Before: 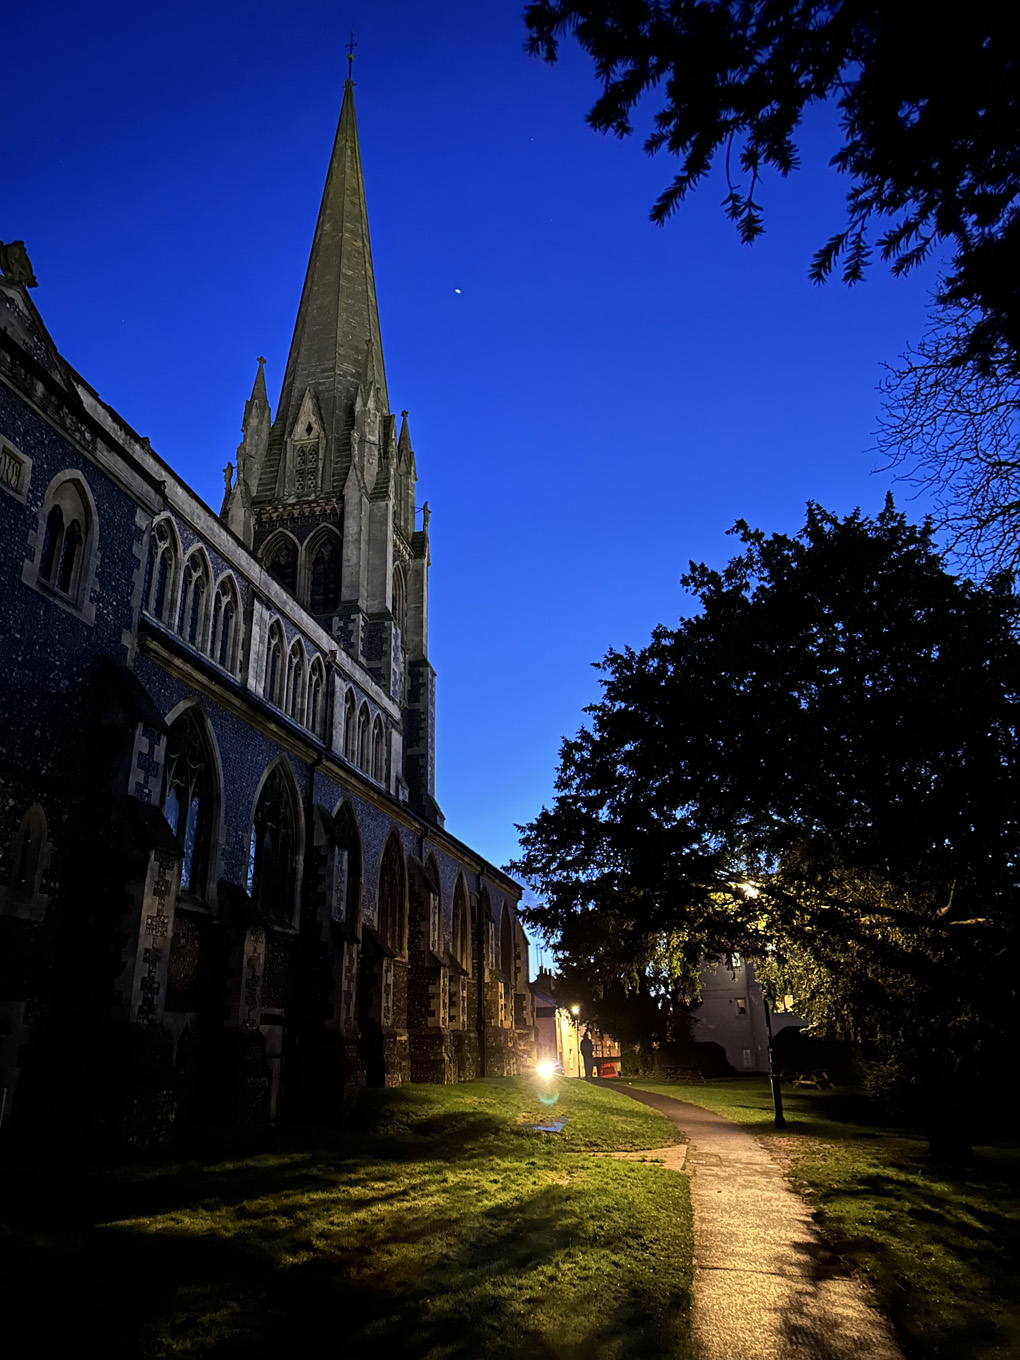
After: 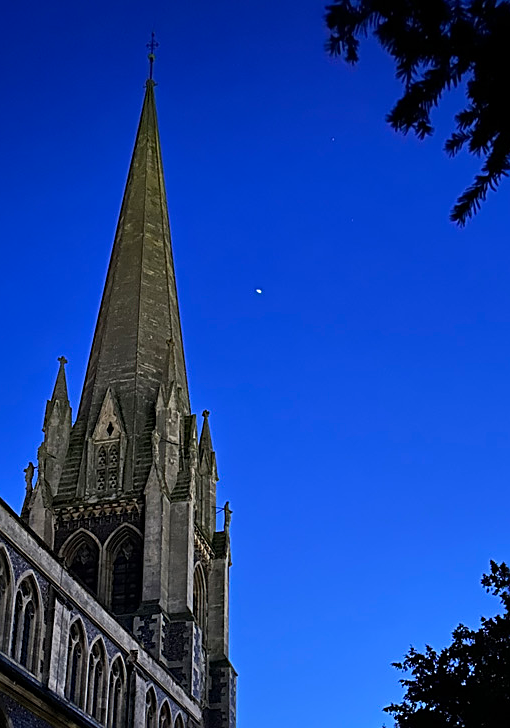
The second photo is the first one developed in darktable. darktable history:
crop: left 19.556%, right 30.401%, bottom 46.458%
sharpen: on, module defaults
